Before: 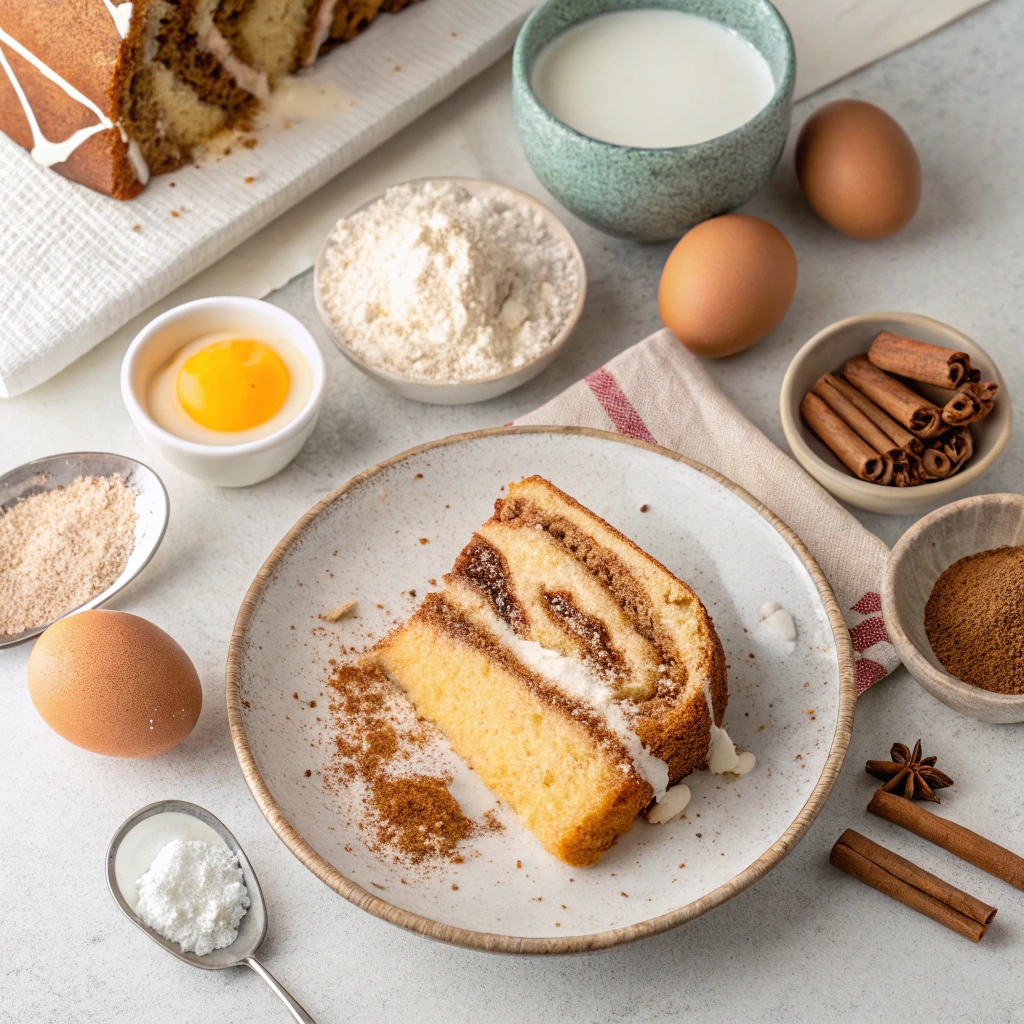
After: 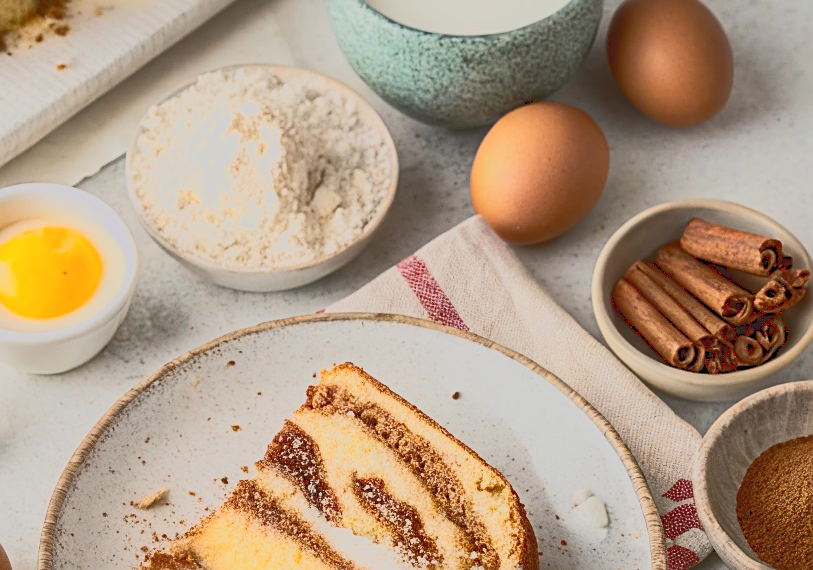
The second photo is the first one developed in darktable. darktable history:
sharpen: on, module defaults
crop: left 18.38%, top 11.092%, right 2.134%, bottom 33.217%
tone curve: curves: ch0 [(0, 0.148) (0.191, 0.225) (0.39, 0.373) (0.669, 0.716) (0.847, 0.818) (1, 0.839)]
